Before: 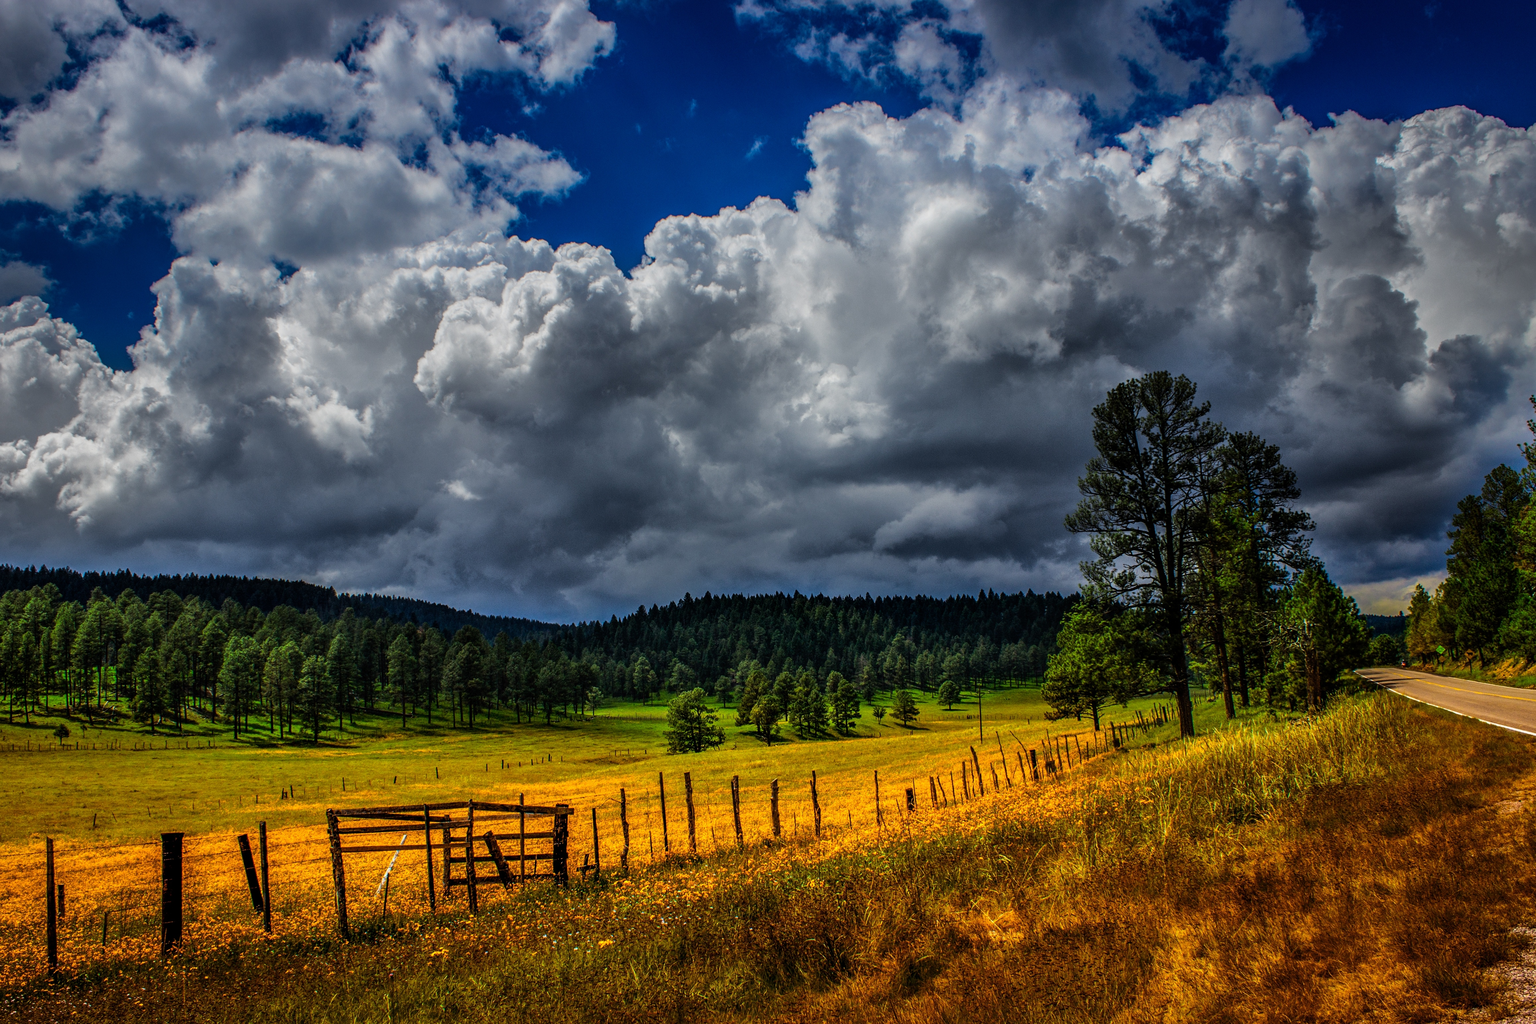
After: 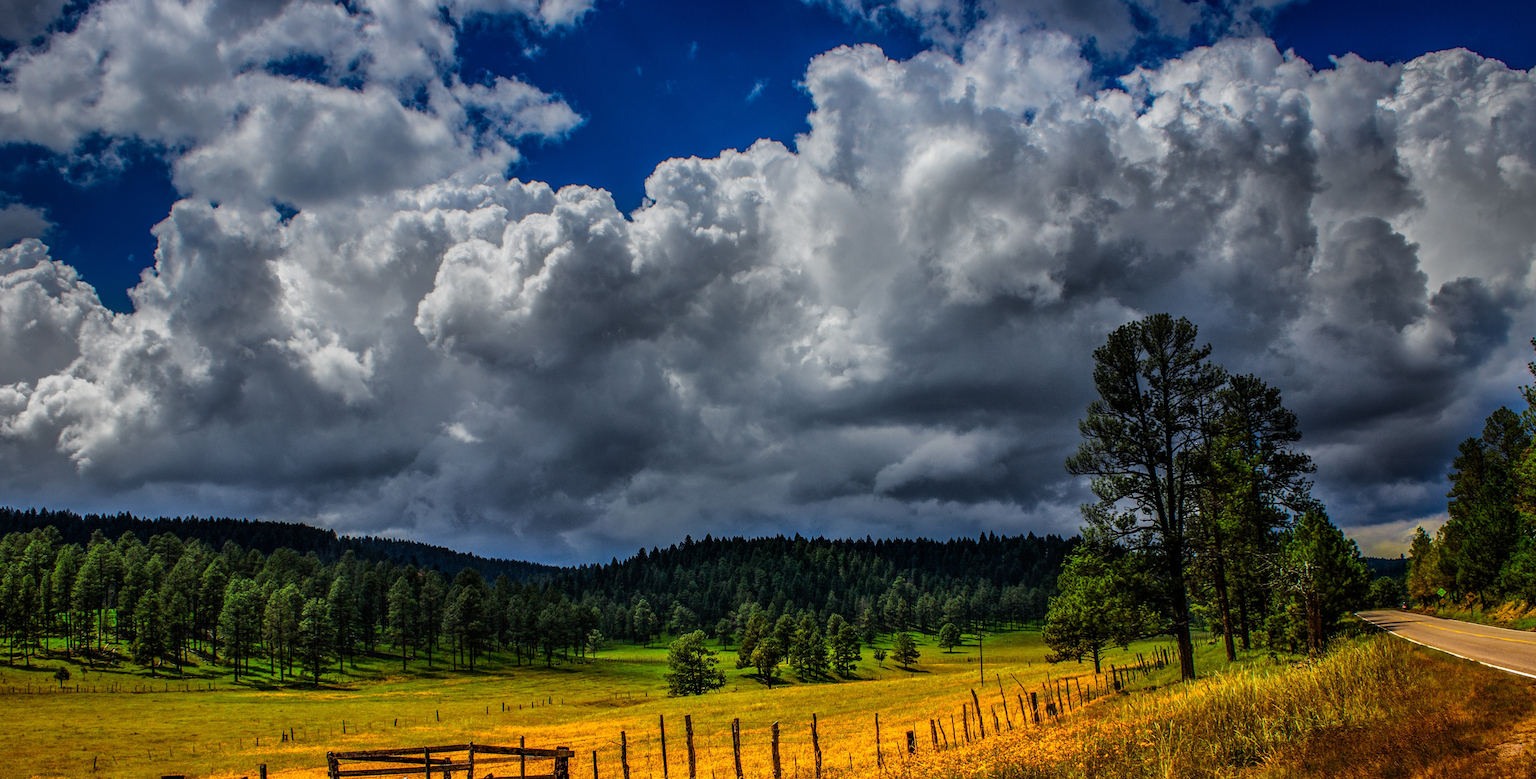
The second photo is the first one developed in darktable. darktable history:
crop: top 5.679%, bottom 18.179%
